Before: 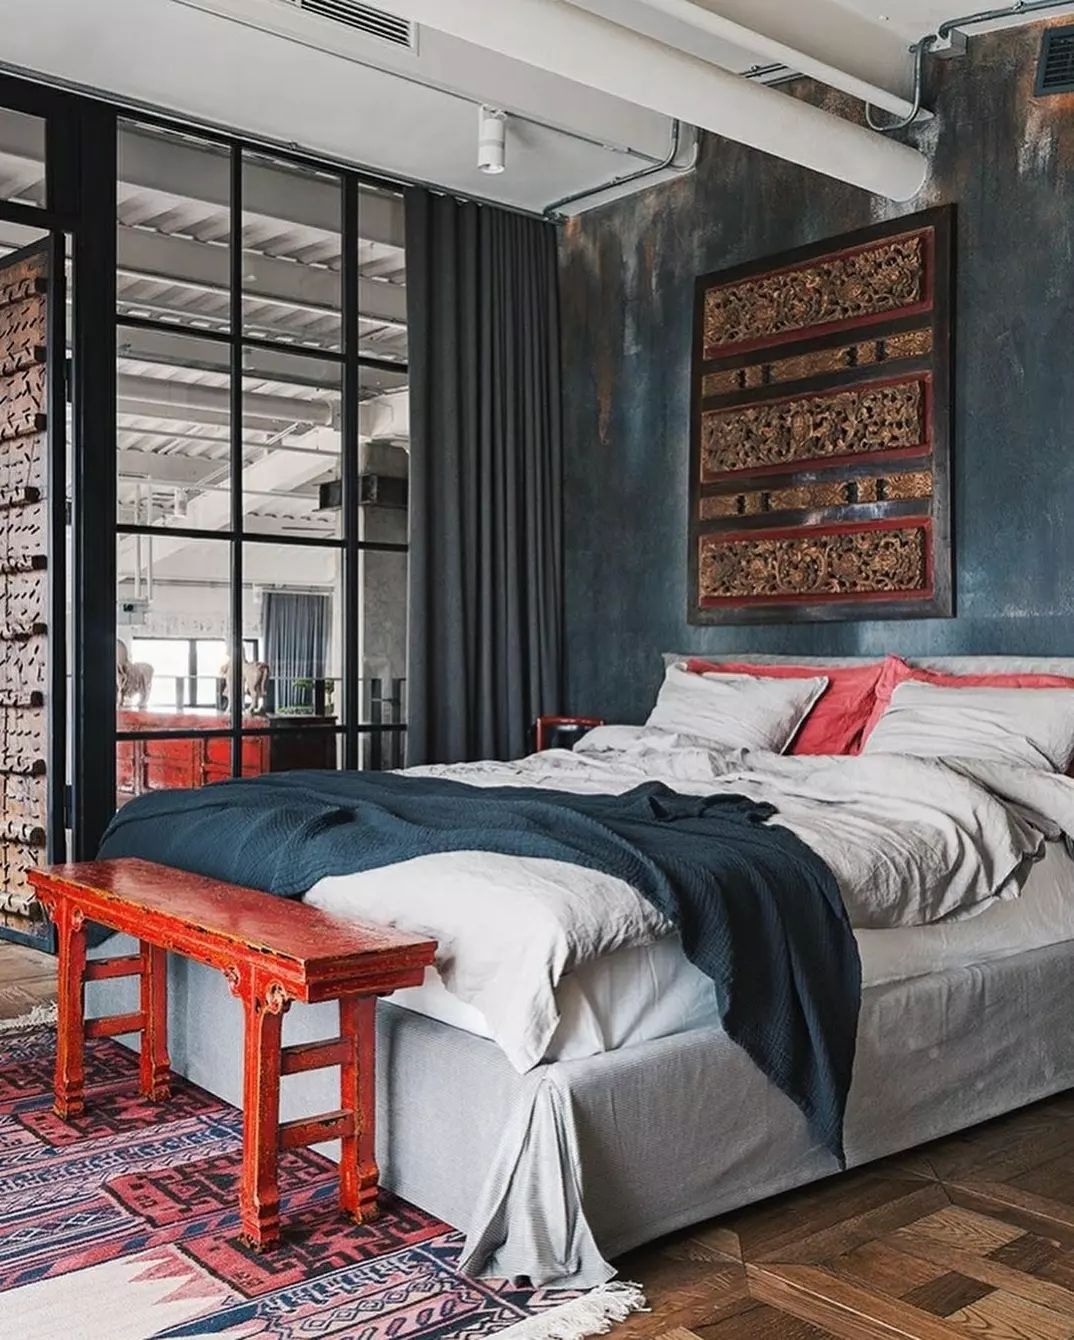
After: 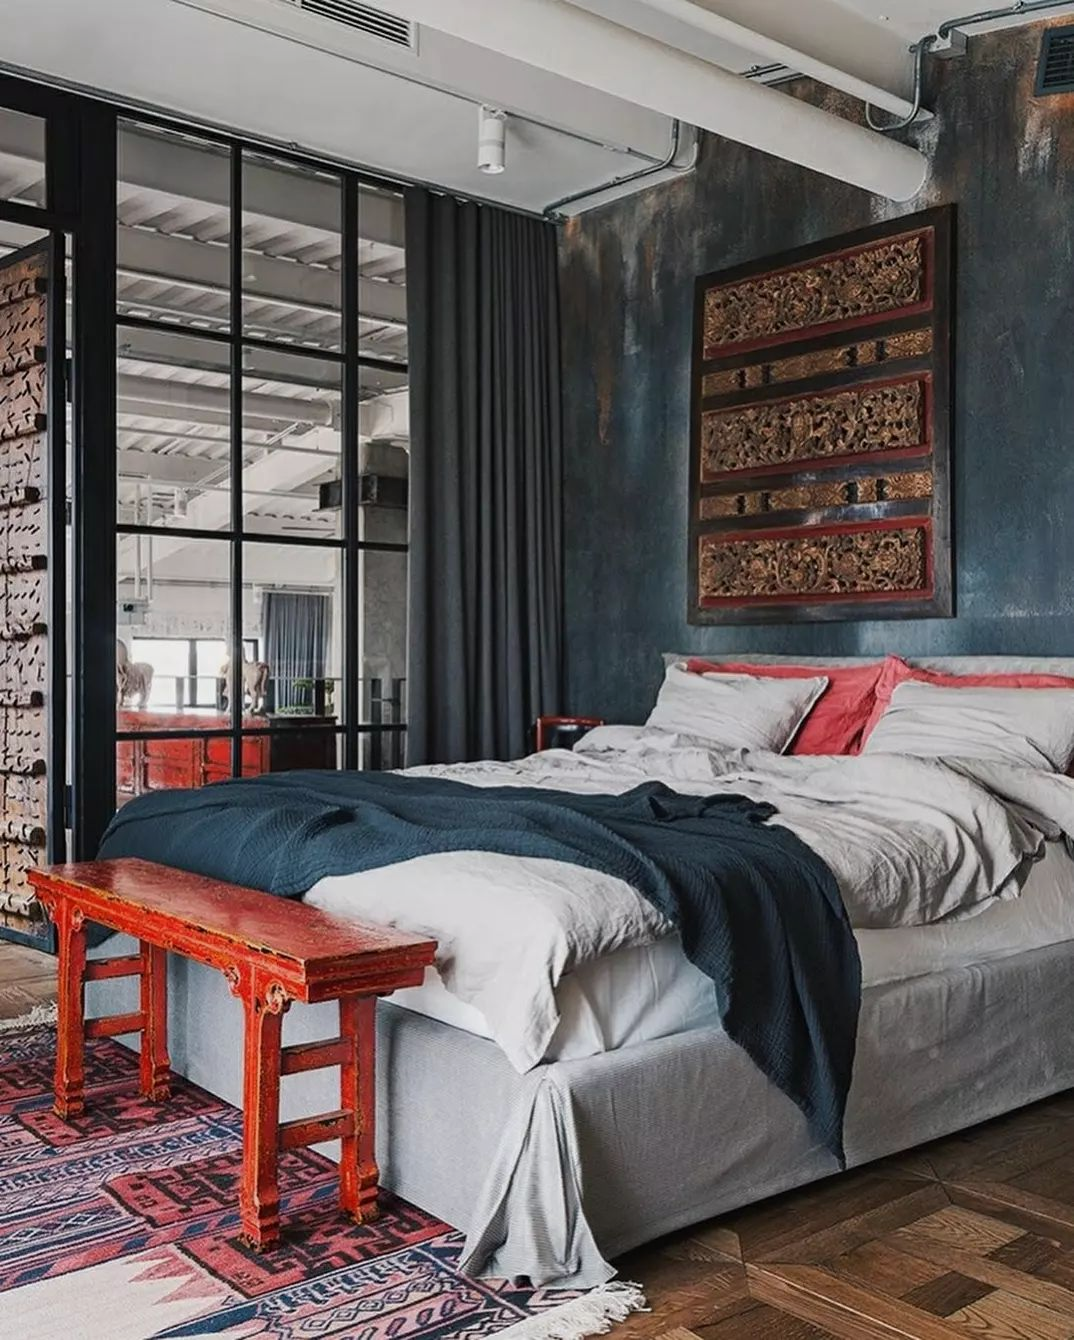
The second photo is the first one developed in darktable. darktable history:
exposure: exposure -0.216 EV, compensate highlight preservation false
